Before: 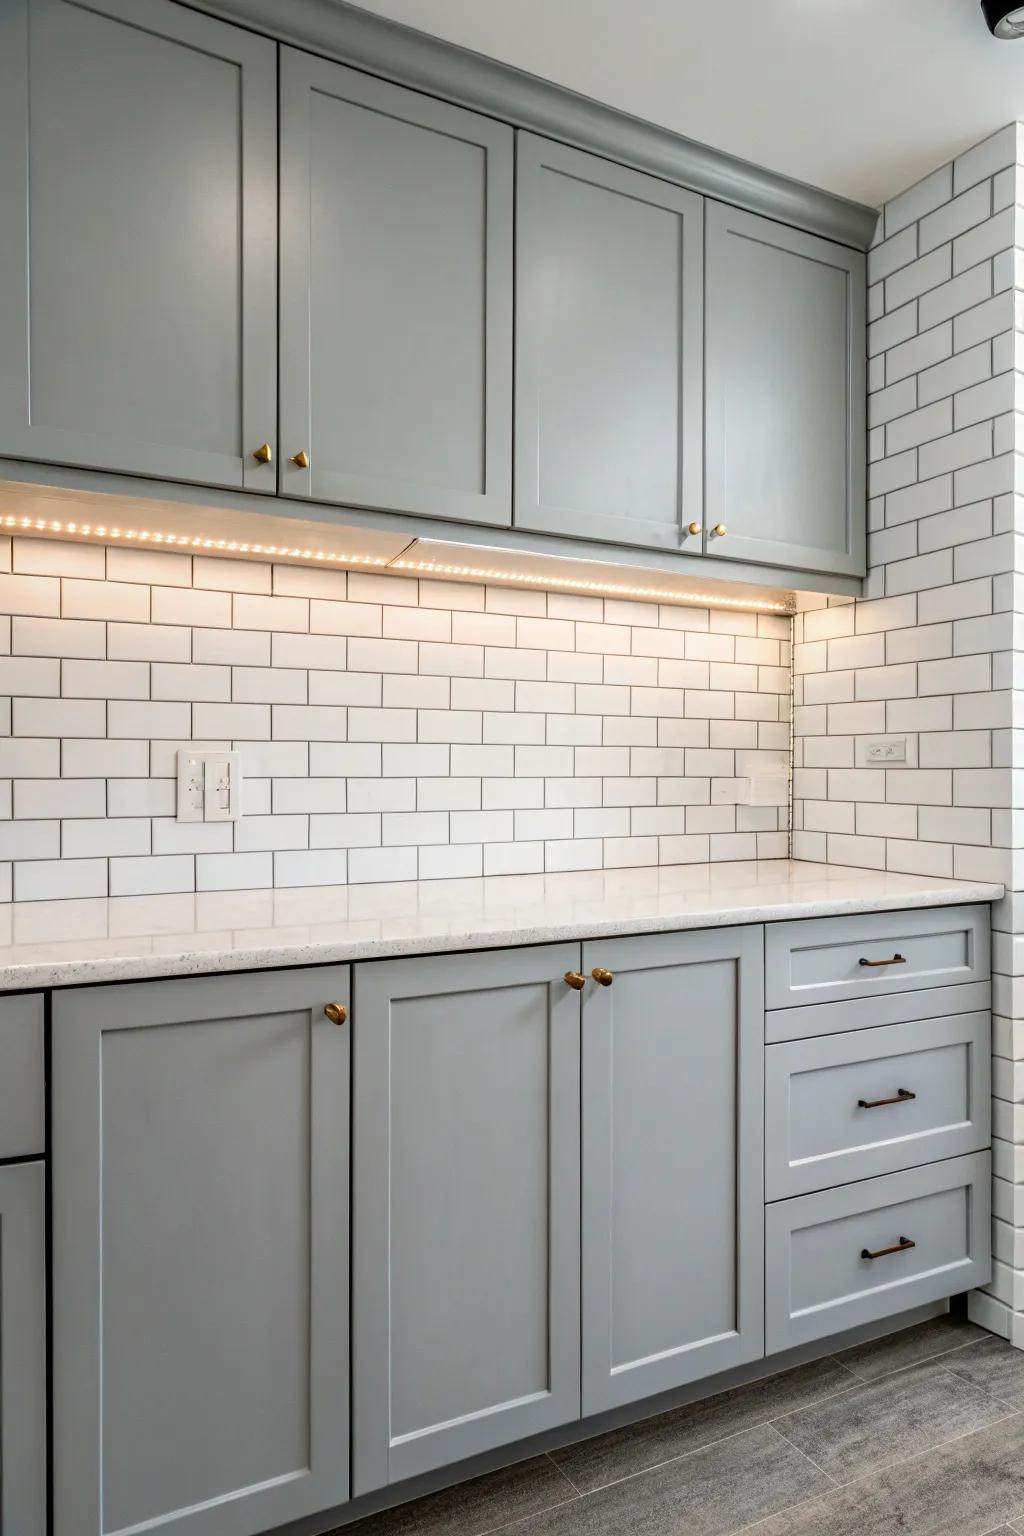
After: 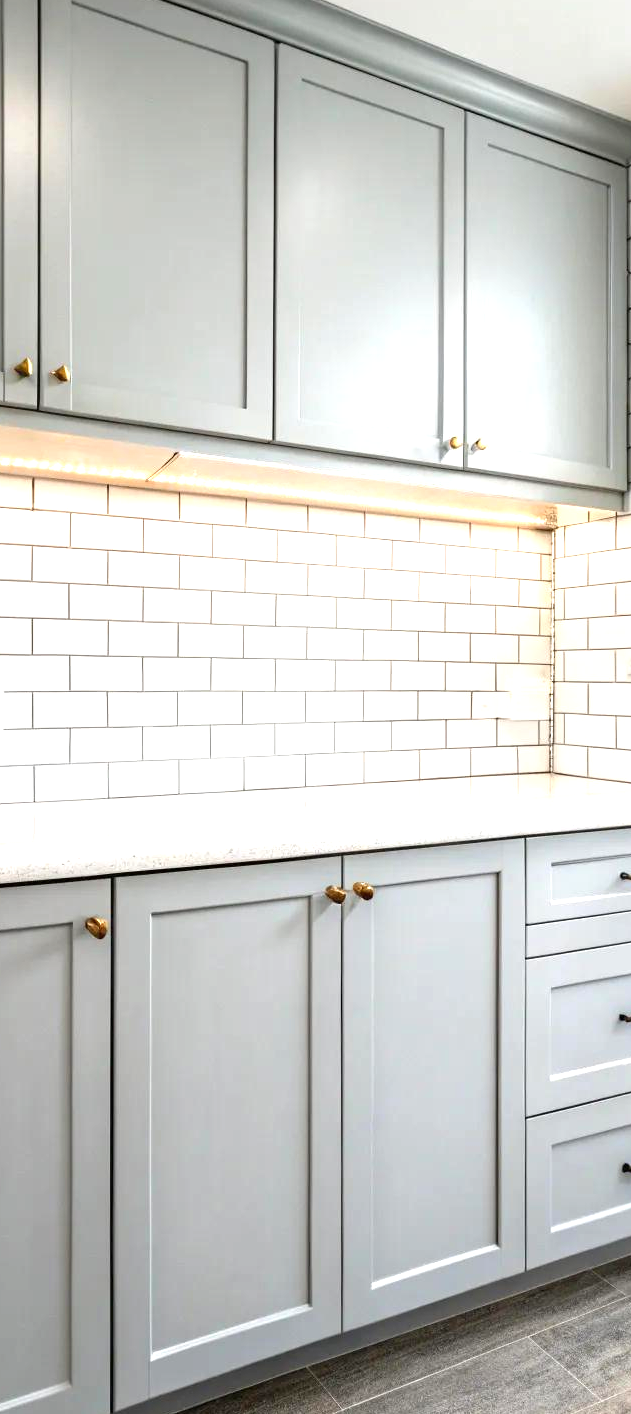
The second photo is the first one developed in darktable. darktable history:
exposure: black level correction 0, exposure 0.896 EV, compensate highlight preservation false
crop and rotate: left 23.355%, top 5.641%, right 14.982%, bottom 2.284%
